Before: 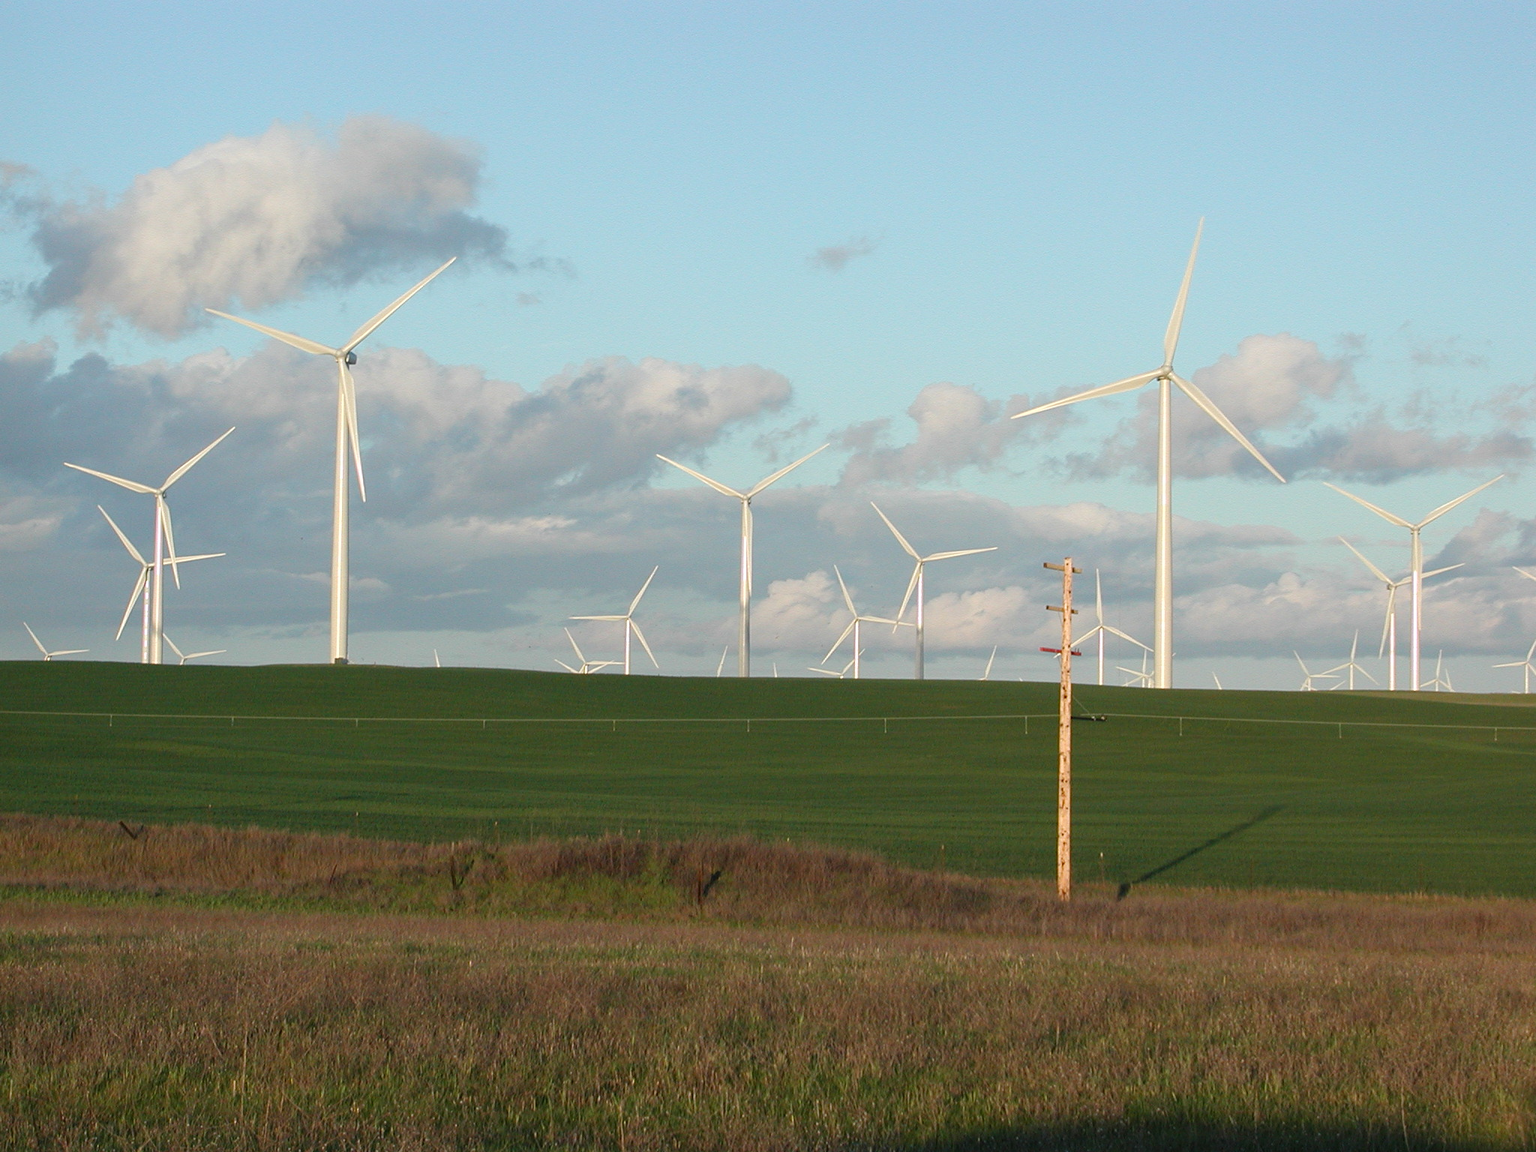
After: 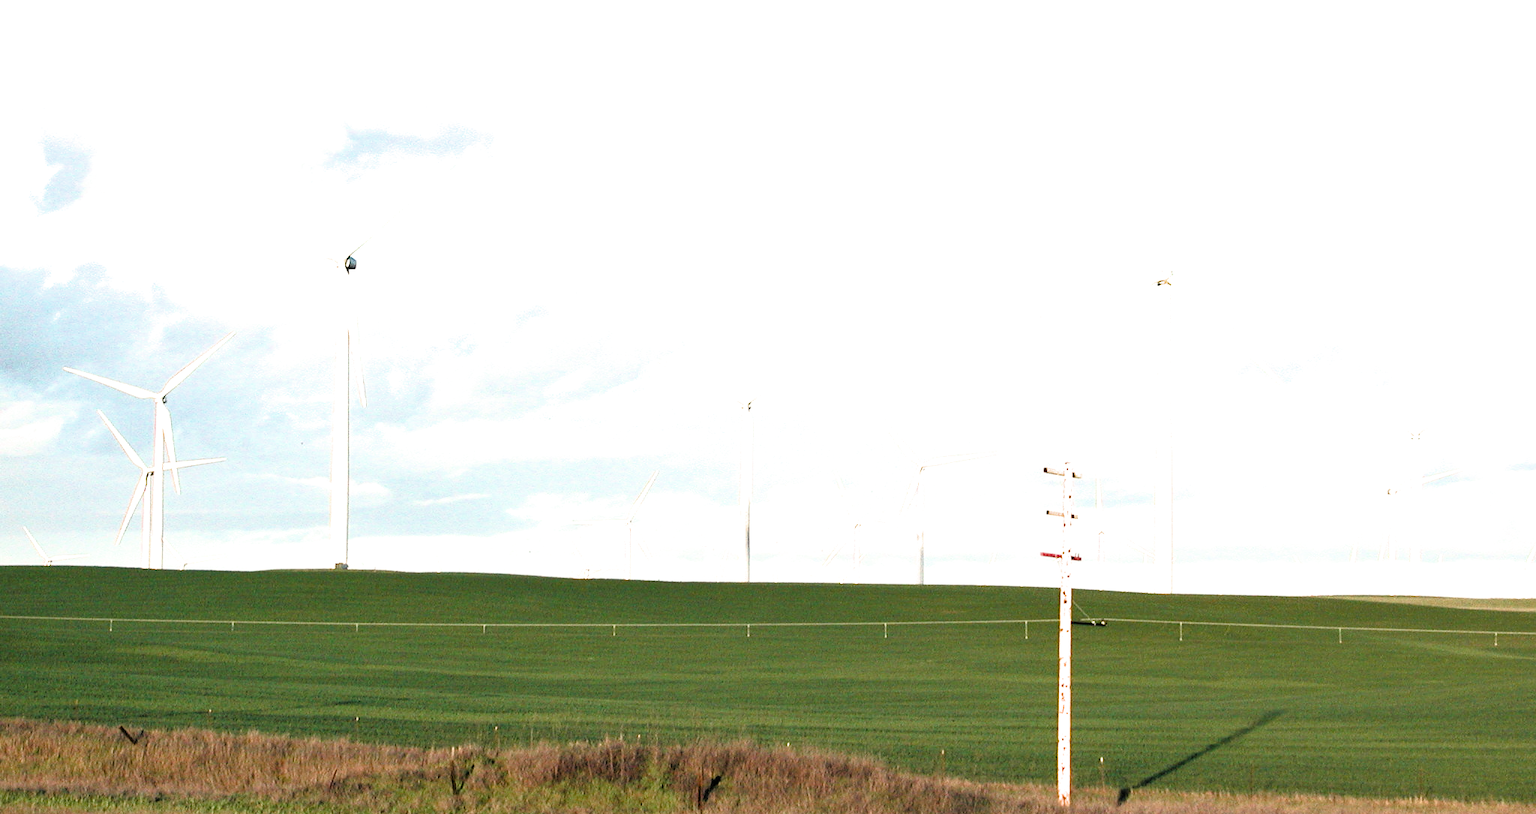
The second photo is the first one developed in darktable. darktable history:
filmic rgb: black relative exposure -3.63 EV, white relative exposure 2.16 EV, hardness 3.62
exposure: black level correction 0, exposure 1.2 EV, compensate exposure bias true, compensate highlight preservation false
crop and rotate: top 8.293%, bottom 20.996%
color balance rgb: shadows lift › chroma 2%, shadows lift › hue 250°, power › hue 326.4°, highlights gain › chroma 2%, highlights gain › hue 64.8°, global offset › luminance 0.5%, global offset › hue 58.8°, perceptual saturation grading › highlights -25%, perceptual saturation grading › shadows 30%, global vibrance 15%
shadows and highlights: low approximation 0.01, soften with gaussian
